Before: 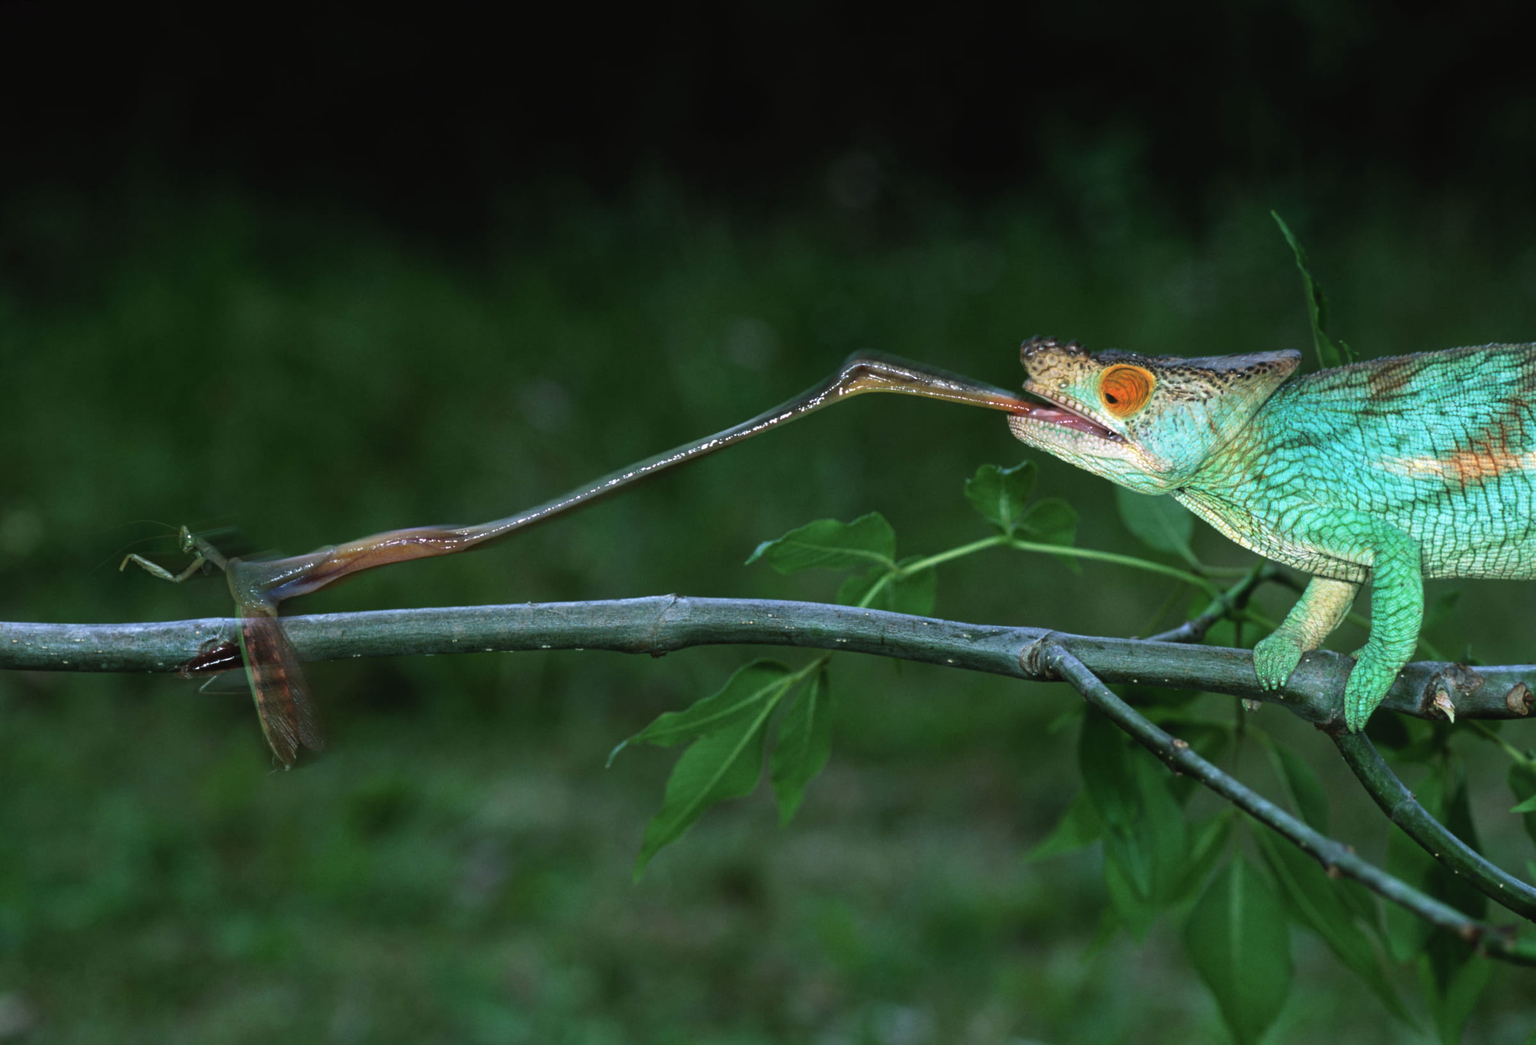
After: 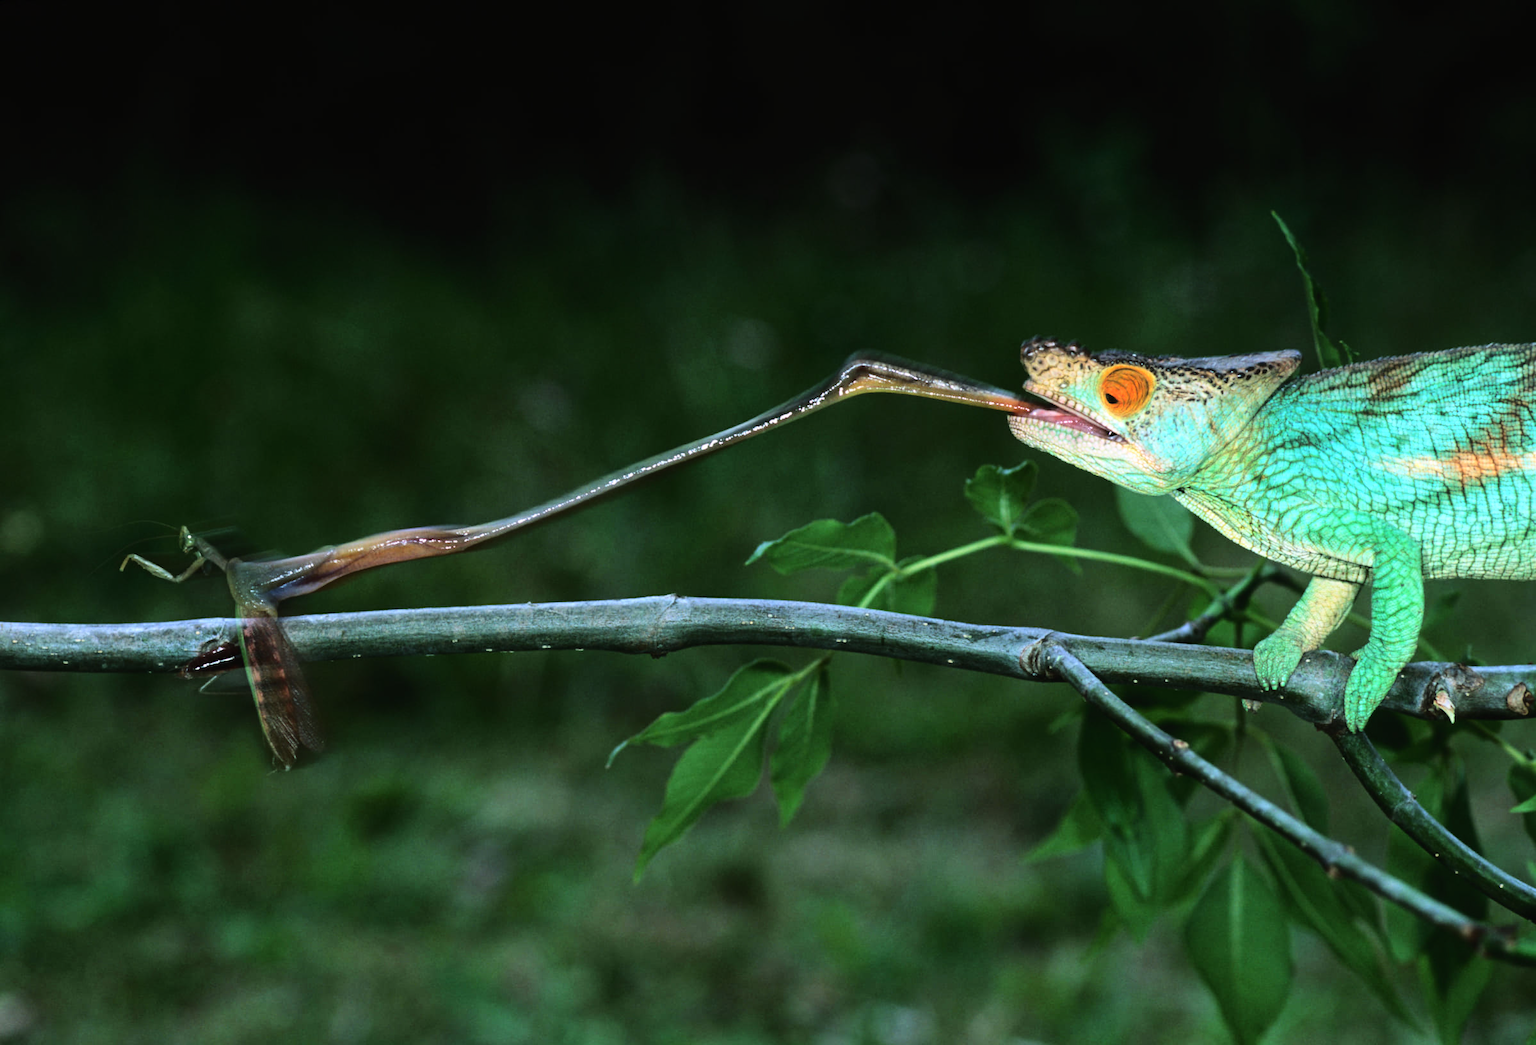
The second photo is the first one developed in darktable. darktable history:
base curve: curves: ch0 [(0, 0) (0.036, 0.025) (0.121, 0.166) (0.206, 0.329) (0.605, 0.79) (1, 1)]
color correction: highlights b* 0.069, saturation 1.08
